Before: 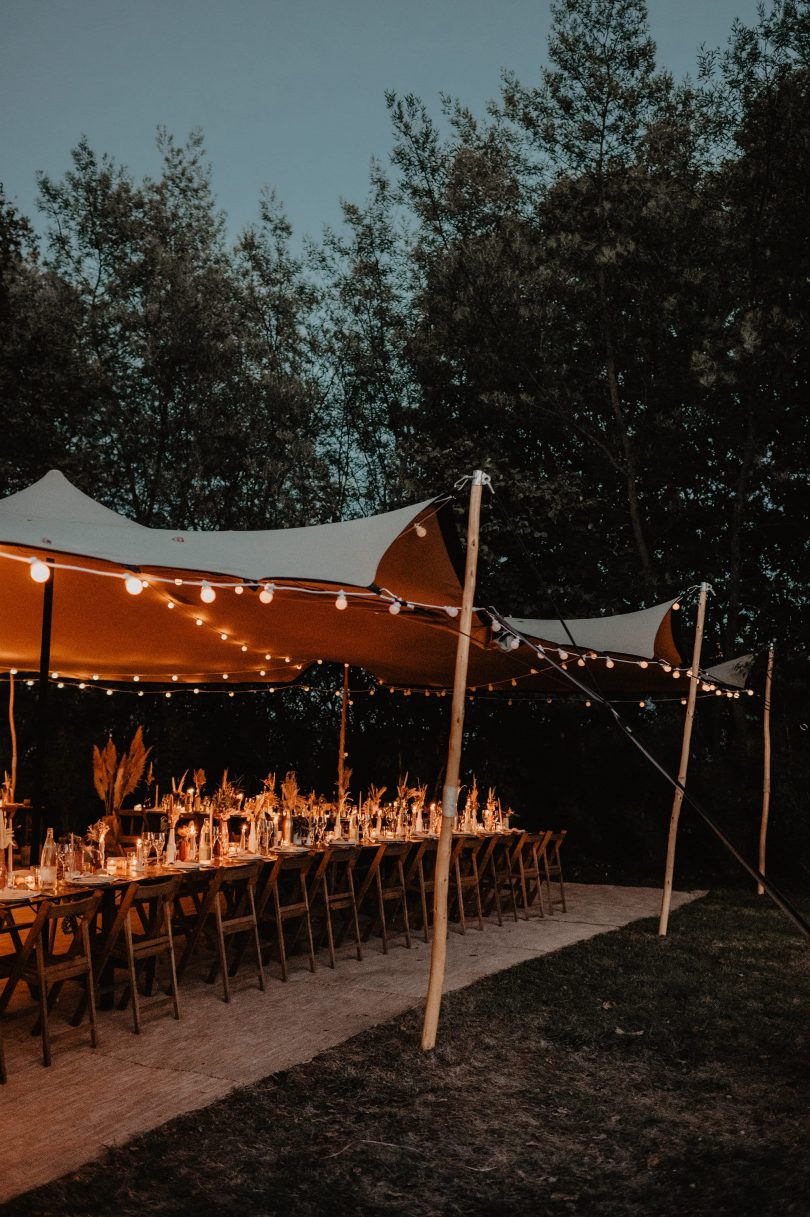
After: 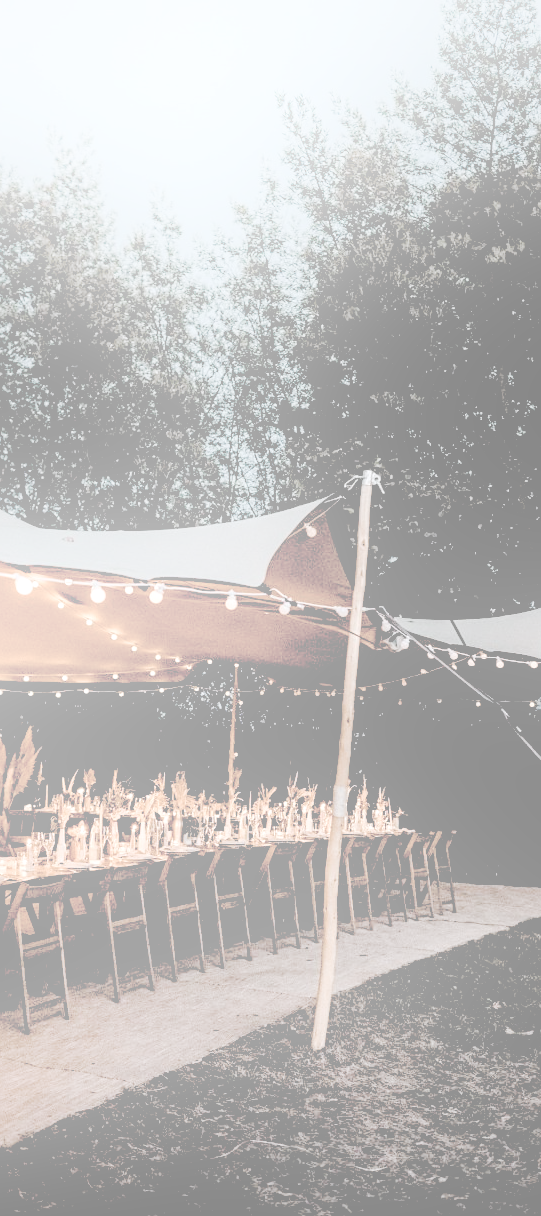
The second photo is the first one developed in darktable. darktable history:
sharpen: amount 0.202
tone curve: curves: ch0 [(0, 0) (0.003, 0) (0.011, 0.001) (0.025, 0.003) (0.044, 0.005) (0.069, 0.011) (0.1, 0.021) (0.136, 0.035) (0.177, 0.079) (0.224, 0.134) (0.277, 0.219) (0.335, 0.315) (0.399, 0.42) (0.468, 0.529) (0.543, 0.636) (0.623, 0.727) (0.709, 0.805) (0.801, 0.88) (0.898, 0.957) (1, 1)], preserve colors none
local contrast: on, module defaults
color calibration: illuminant as shot in camera, x 0.358, y 0.373, temperature 4628.91 K
color balance rgb: global offset › luminance -1.426%, perceptual saturation grading › global saturation 13.64%, perceptual saturation grading › highlights -25.294%, perceptual saturation grading › shadows 25.107%, global vibrance 20%
shadows and highlights: shadows -21.18, highlights 98.07, soften with gaussian
crop and rotate: left 13.667%, right 19.458%
contrast brightness saturation: contrast -0.331, brightness 0.73, saturation -0.765
